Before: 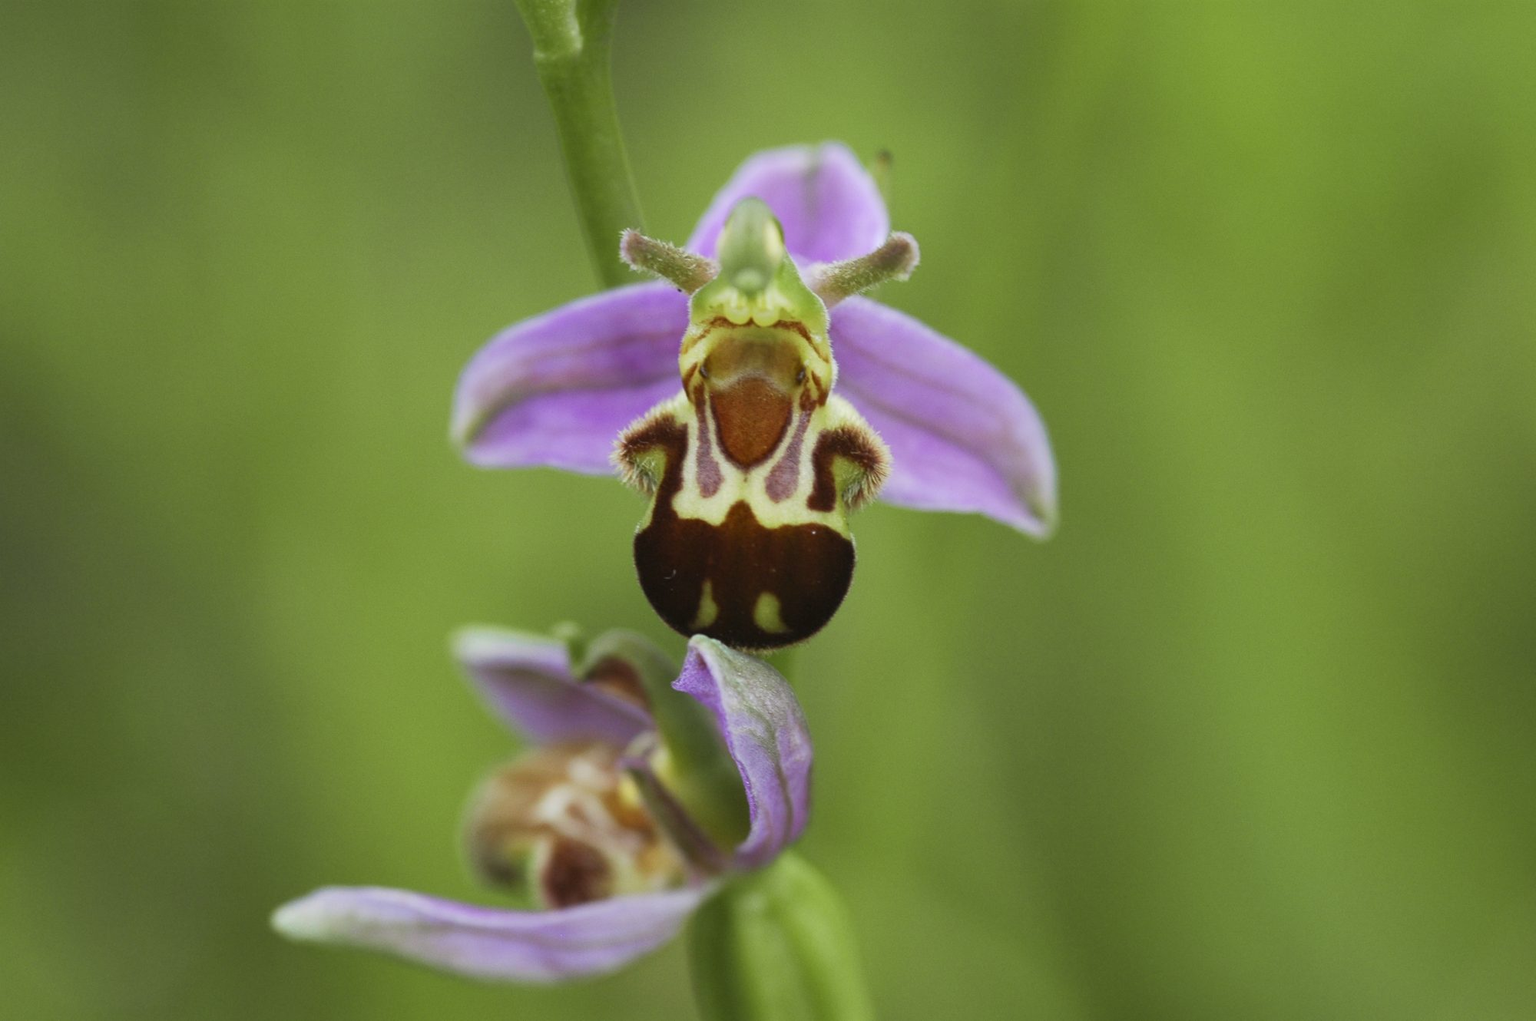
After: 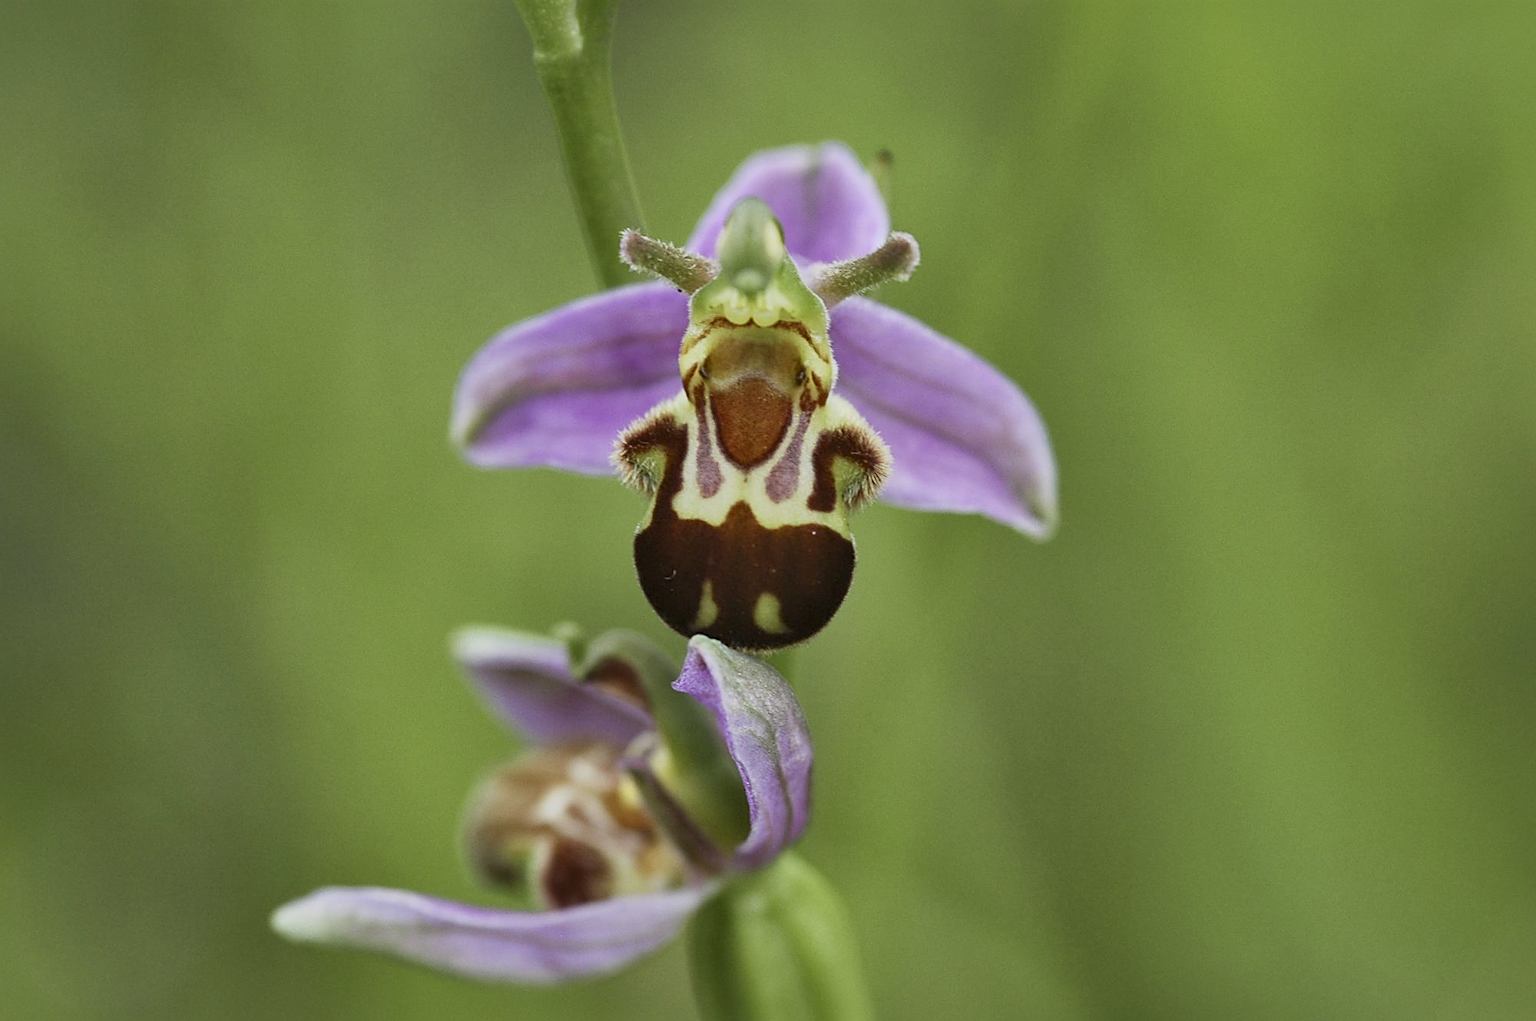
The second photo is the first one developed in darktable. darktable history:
sharpen: amount 0.575
color balance: contrast -15%
color zones: curves: ch0 [(0, 0.5) (0.143, 0.5) (0.286, 0.5) (0.429, 0.495) (0.571, 0.437) (0.714, 0.44) (0.857, 0.496) (1, 0.5)]
shadows and highlights: shadows 40, highlights -60
local contrast: mode bilateral grid, contrast 50, coarseness 50, detail 150%, midtone range 0.2
